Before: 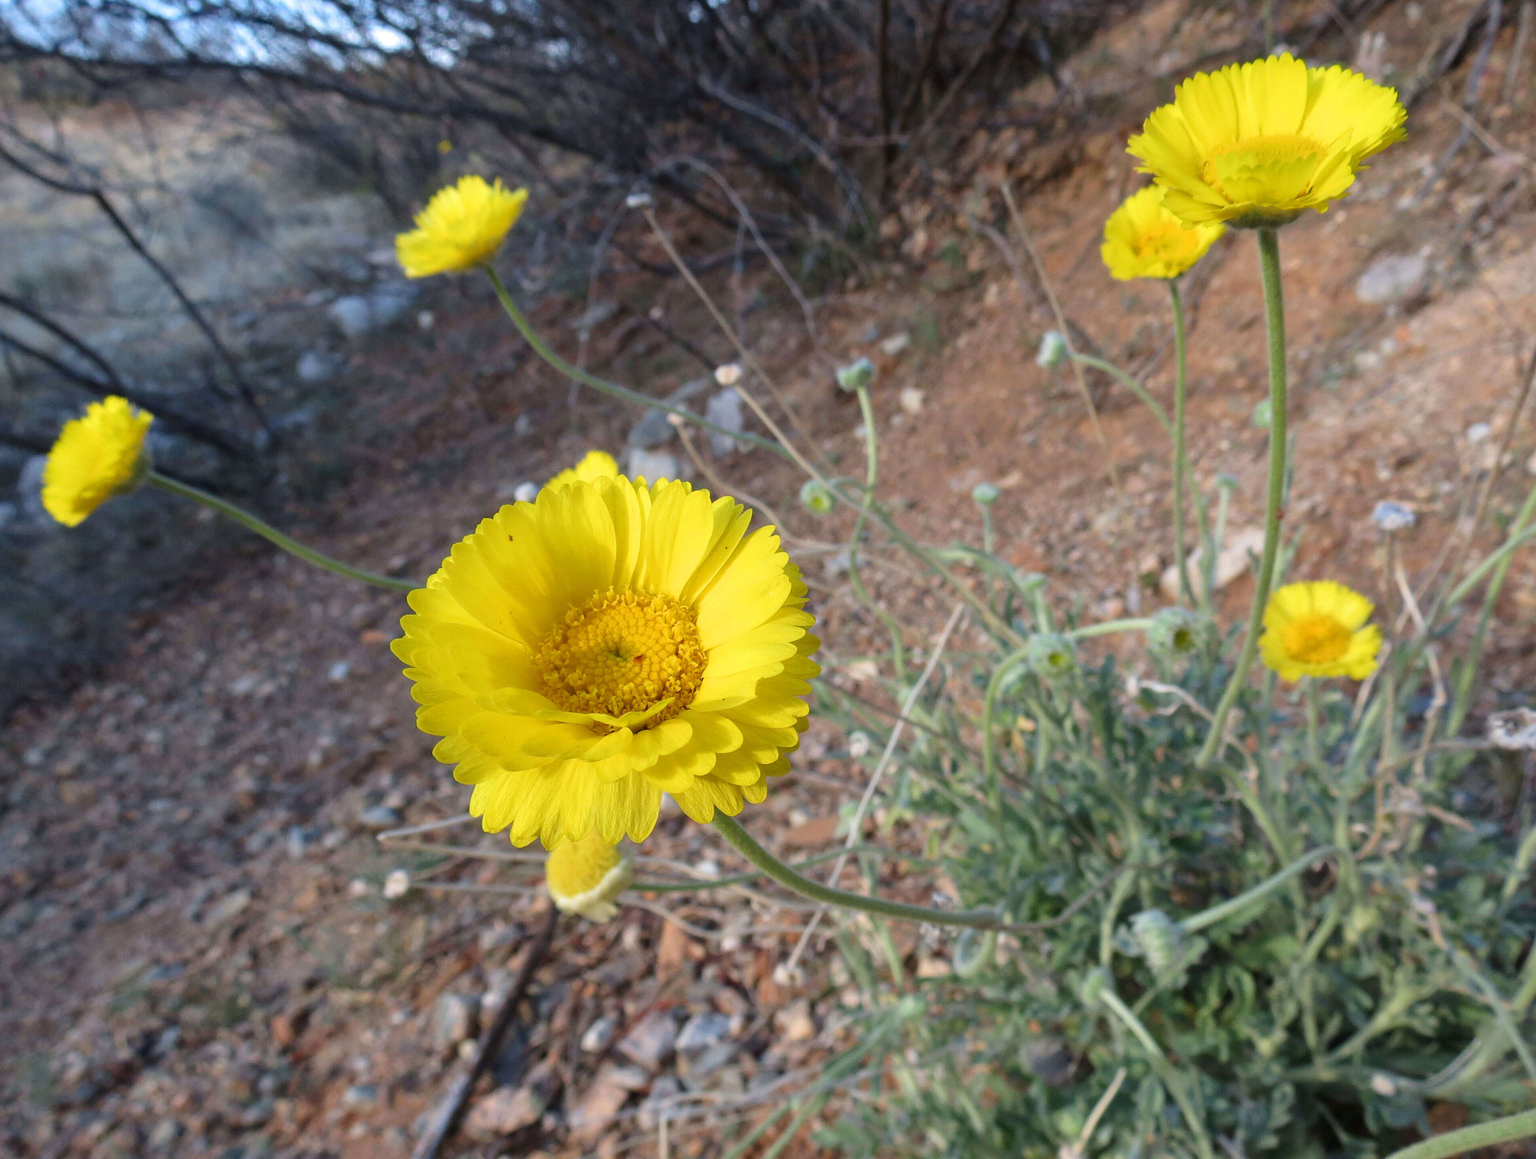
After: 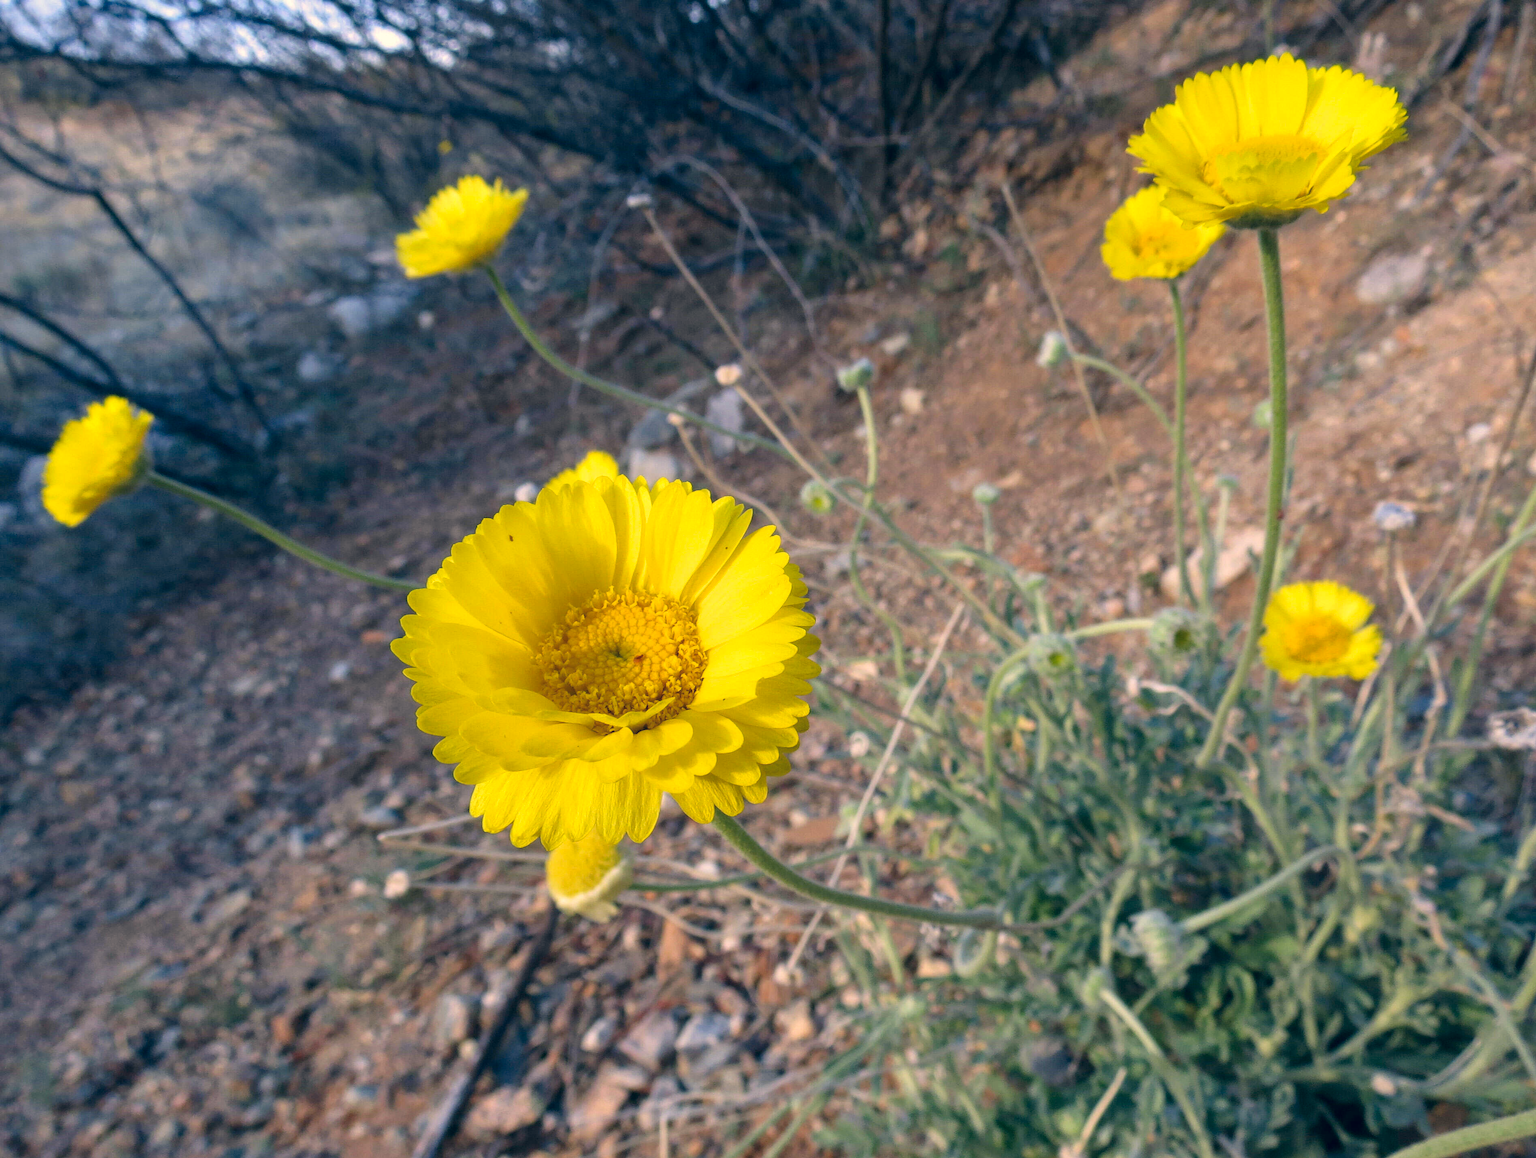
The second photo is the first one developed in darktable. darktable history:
color correction: highlights a* 10.3, highlights b* 14.29, shadows a* -9.95, shadows b* -15.04
local contrast: highlights 101%, shadows 102%, detail 119%, midtone range 0.2
